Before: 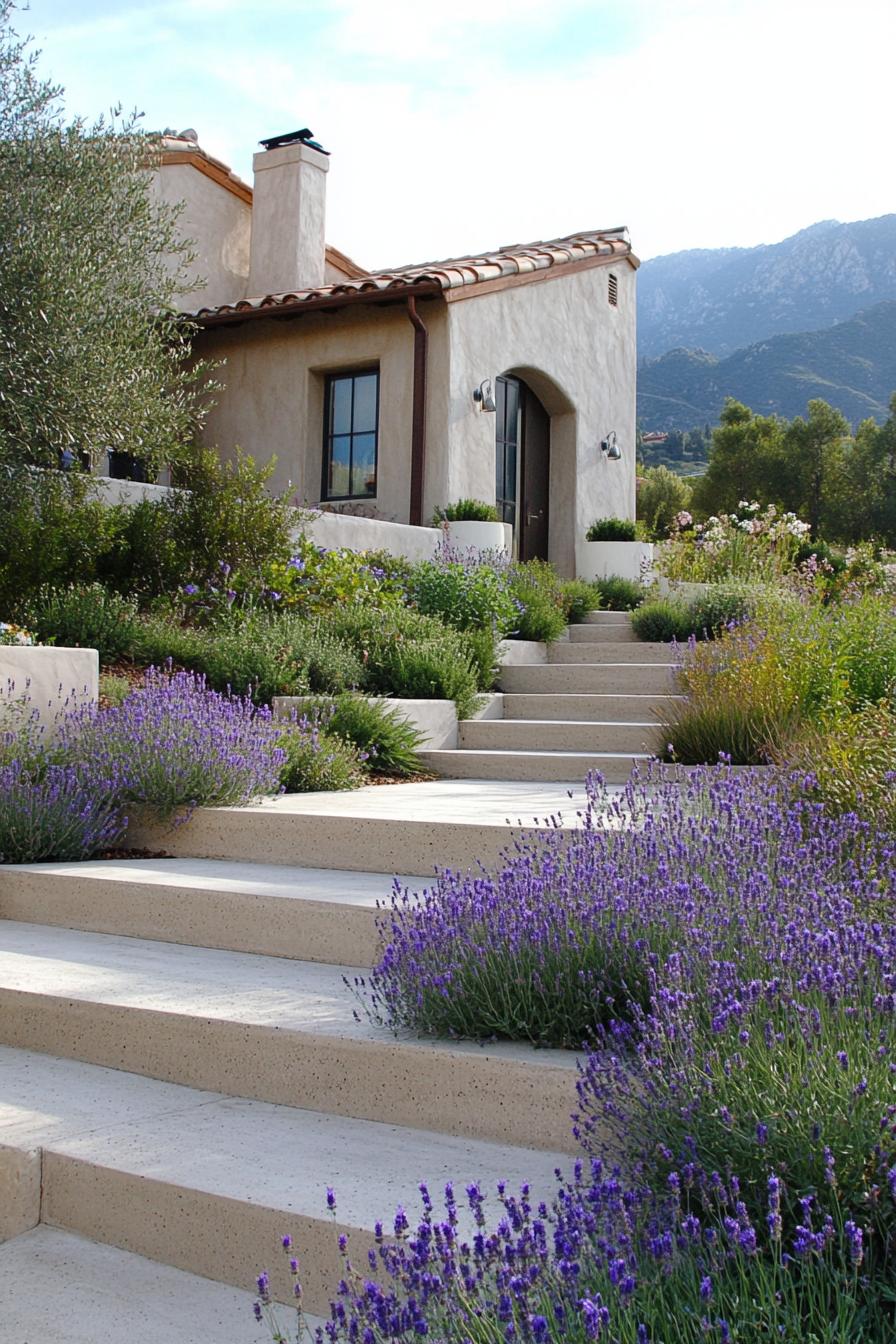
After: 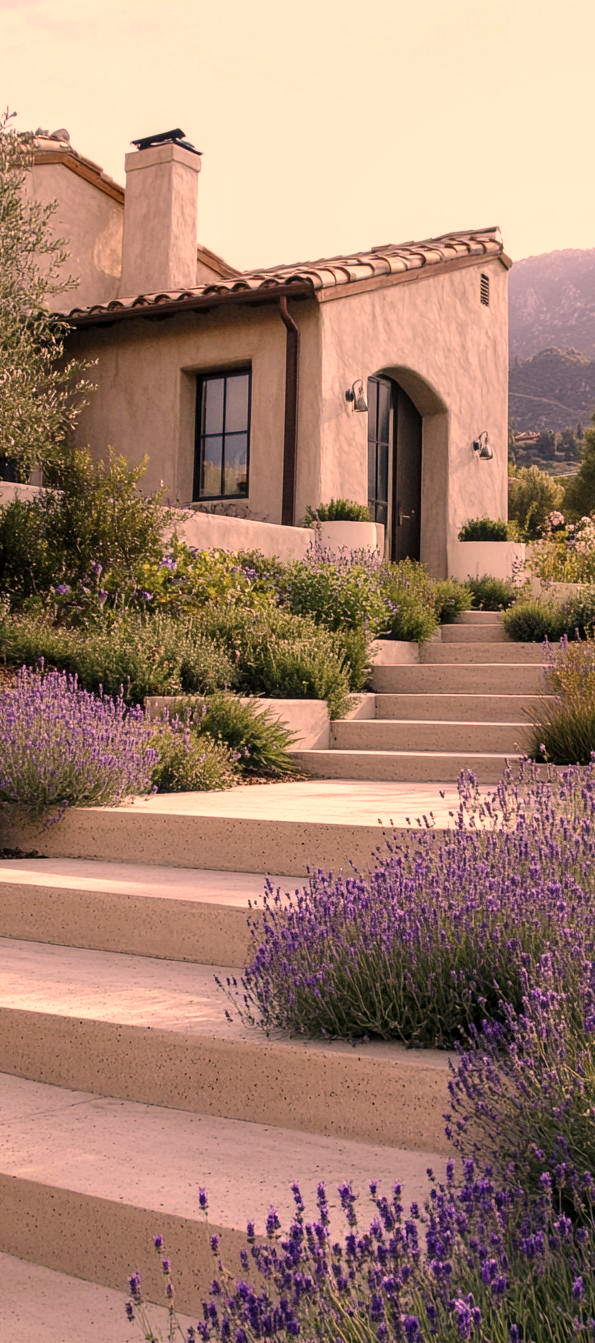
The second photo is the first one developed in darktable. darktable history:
crop and rotate: left 14.333%, right 19.149%
color correction: highlights a* 39.63, highlights b* 39.95, saturation 0.69
local contrast: on, module defaults
